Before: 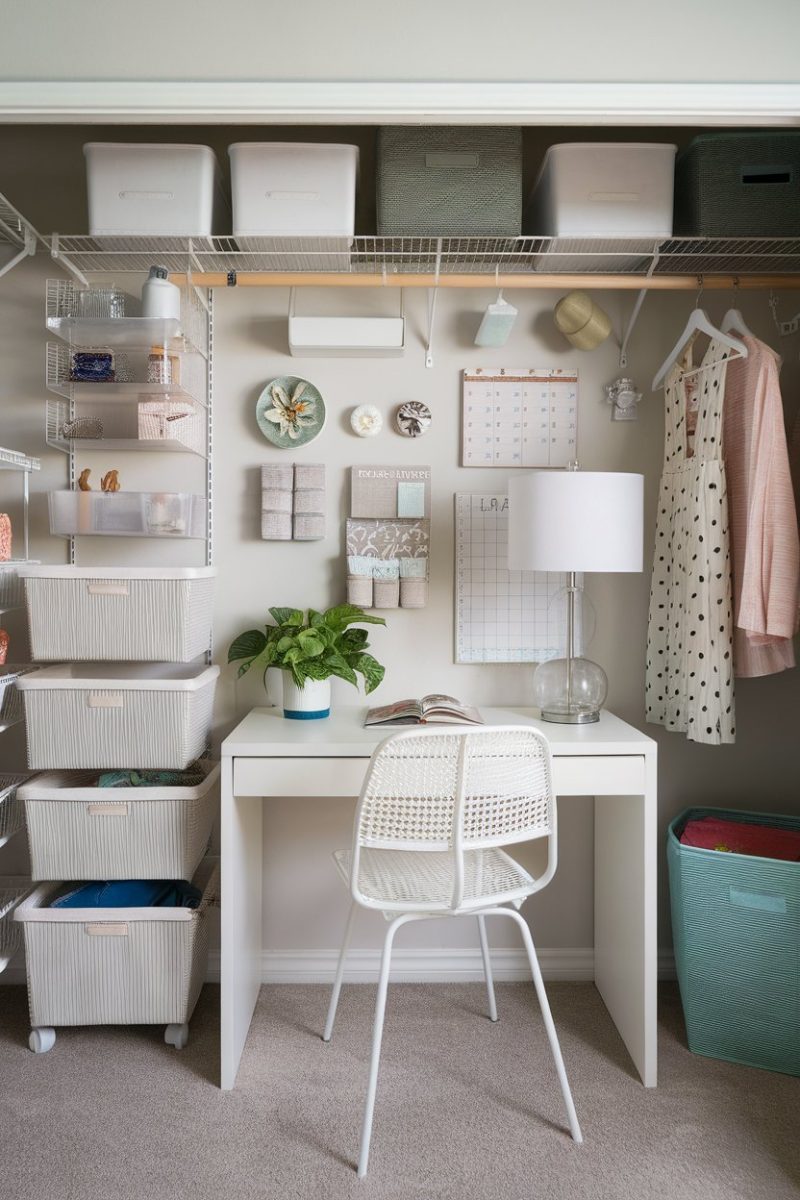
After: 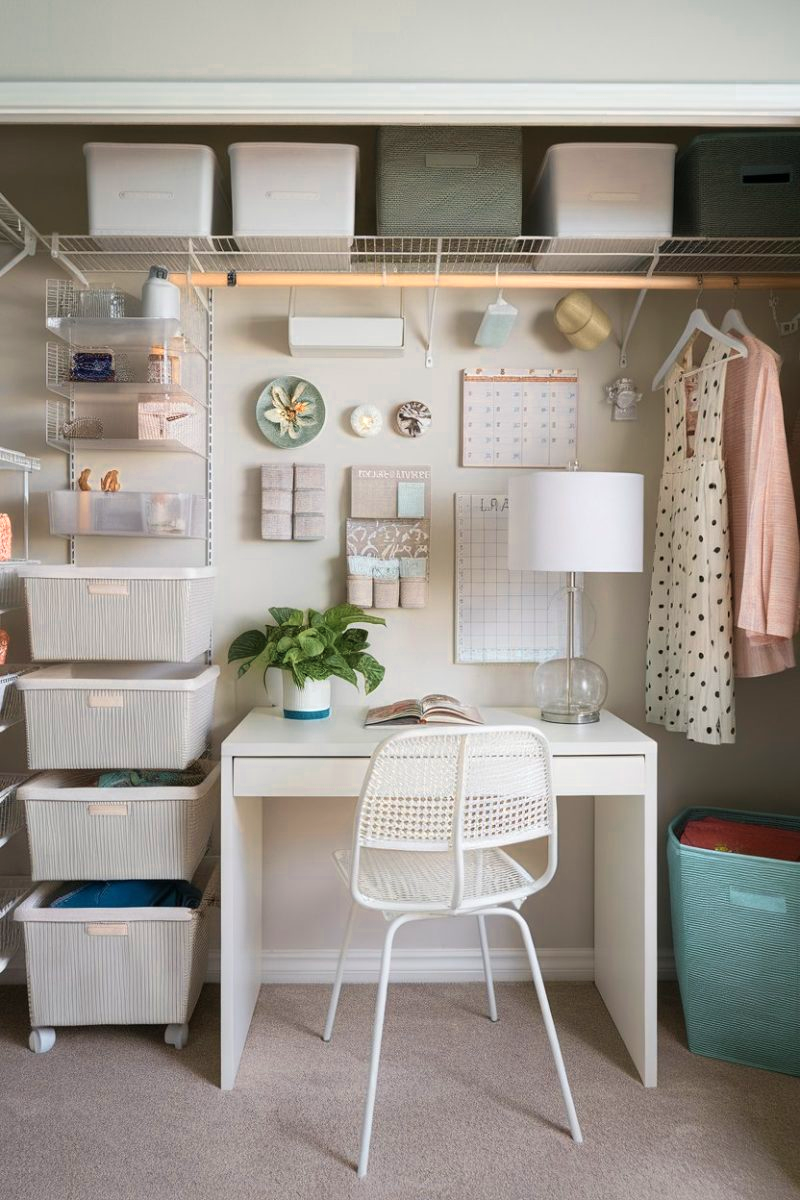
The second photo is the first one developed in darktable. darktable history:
color zones: curves: ch0 [(0.018, 0.548) (0.197, 0.654) (0.425, 0.447) (0.605, 0.658) (0.732, 0.579)]; ch1 [(0.105, 0.531) (0.224, 0.531) (0.386, 0.39) (0.618, 0.456) (0.732, 0.456) (0.956, 0.421)]; ch2 [(0.039, 0.583) (0.215, 0.465) (0.399, 0.544) (0.465, 0.548) (0.614, 0.447) (0.724, 0.43) (0.882, 0.623) (0.956, 0.632)]
velvia: on, module defaults
